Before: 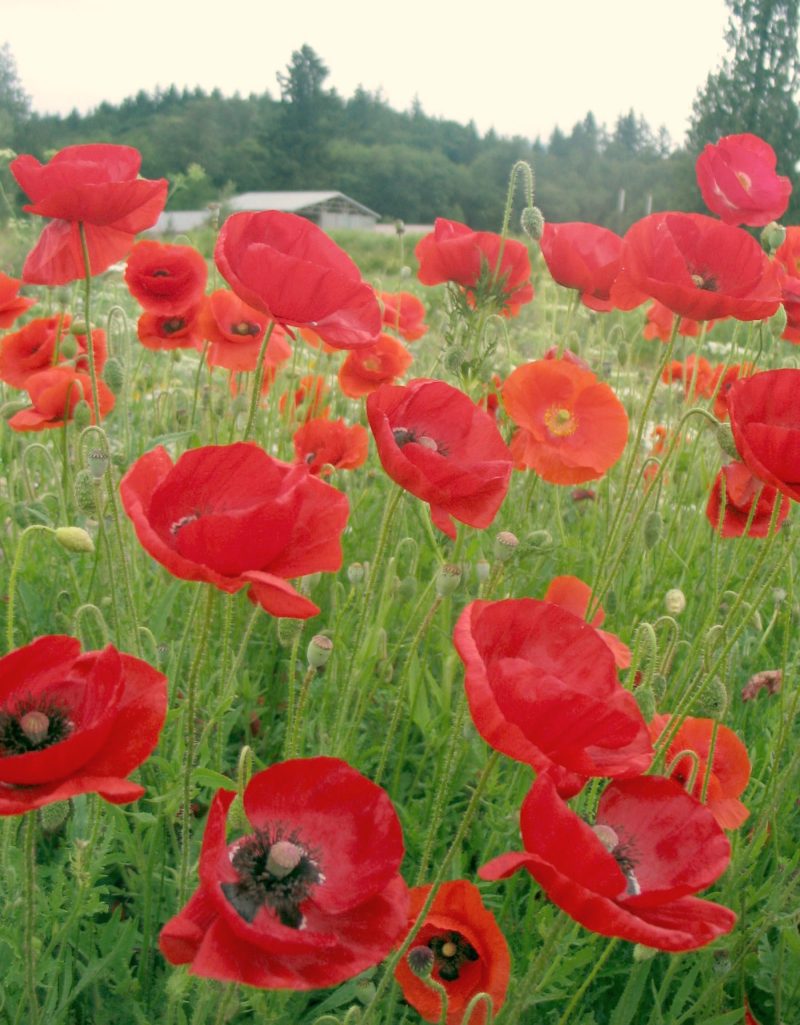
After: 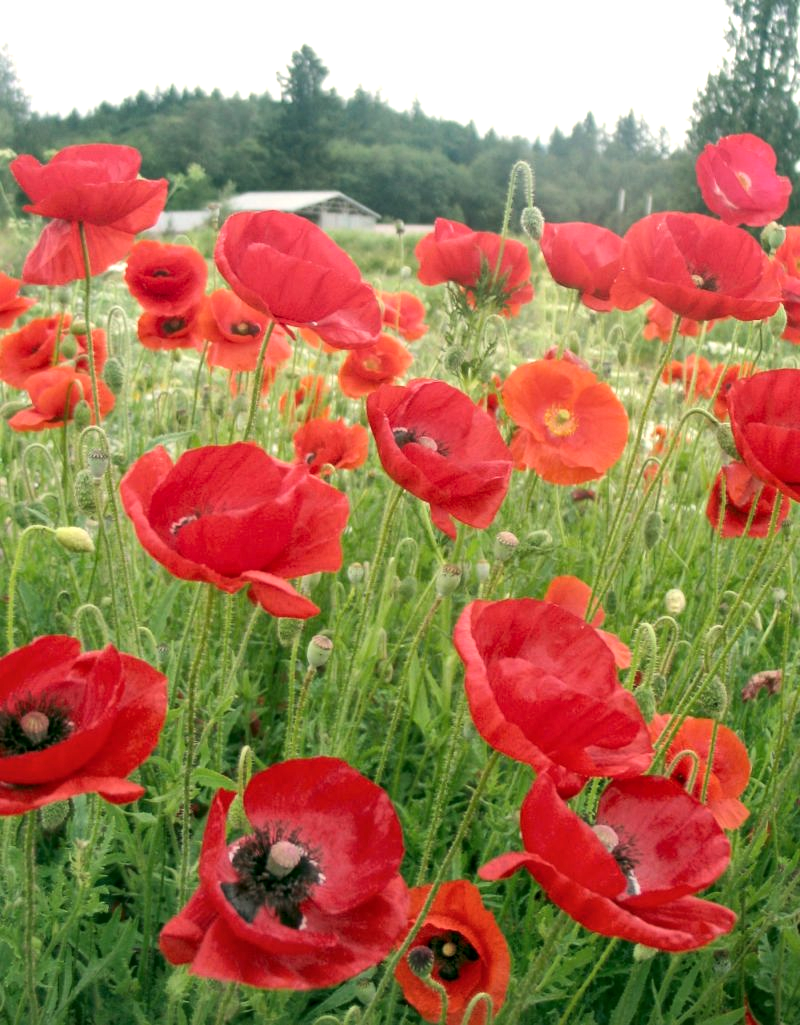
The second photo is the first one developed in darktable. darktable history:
tone equalizer: -8 EV -0.417 EV, -7 EV -0.389 EV, -6 EV -0.333 EV, -5 EV -0.222 EV, -3 EV 0.222 EV, -2 EV 0.333 EV, -1 EV 0.389 EV, +0 EV 0.417 EV, edges refinement/feathering 500, mask exposure compensation -1.57 EV, preserve details no
local contrast: mode bilateral grid, contrast 20, coarseness 50, detail 130%, midtone range 0.2
